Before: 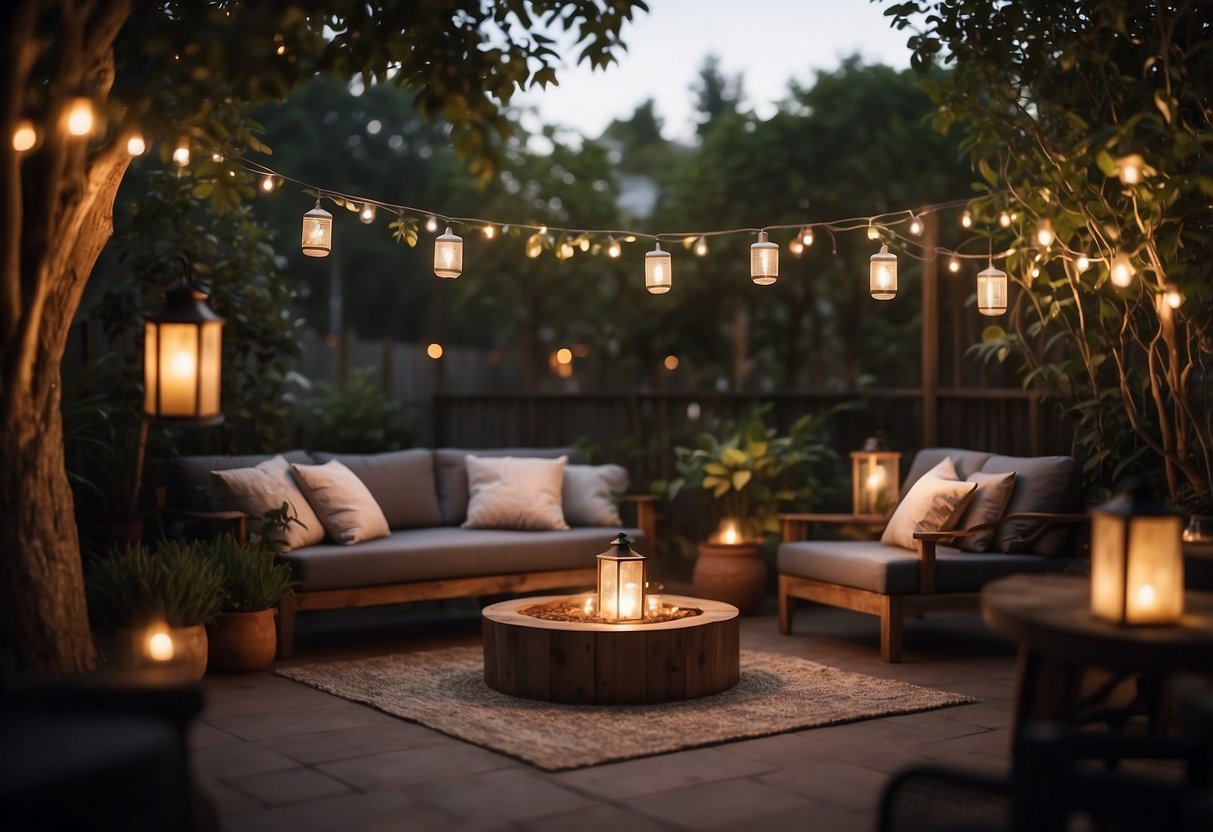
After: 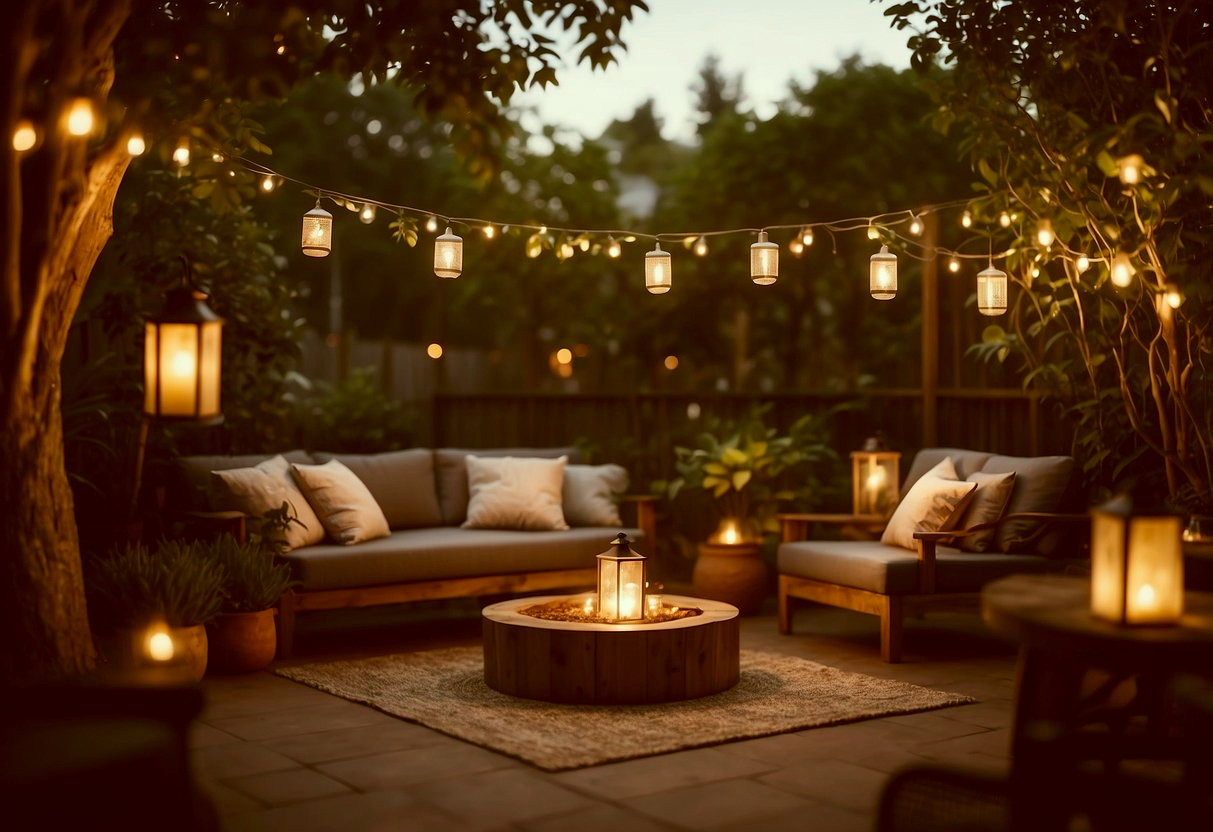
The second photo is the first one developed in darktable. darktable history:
color correction: highlights a* -6.09, highlights b* 9.55, shadows a* 10.87, shadows b* 23.44
